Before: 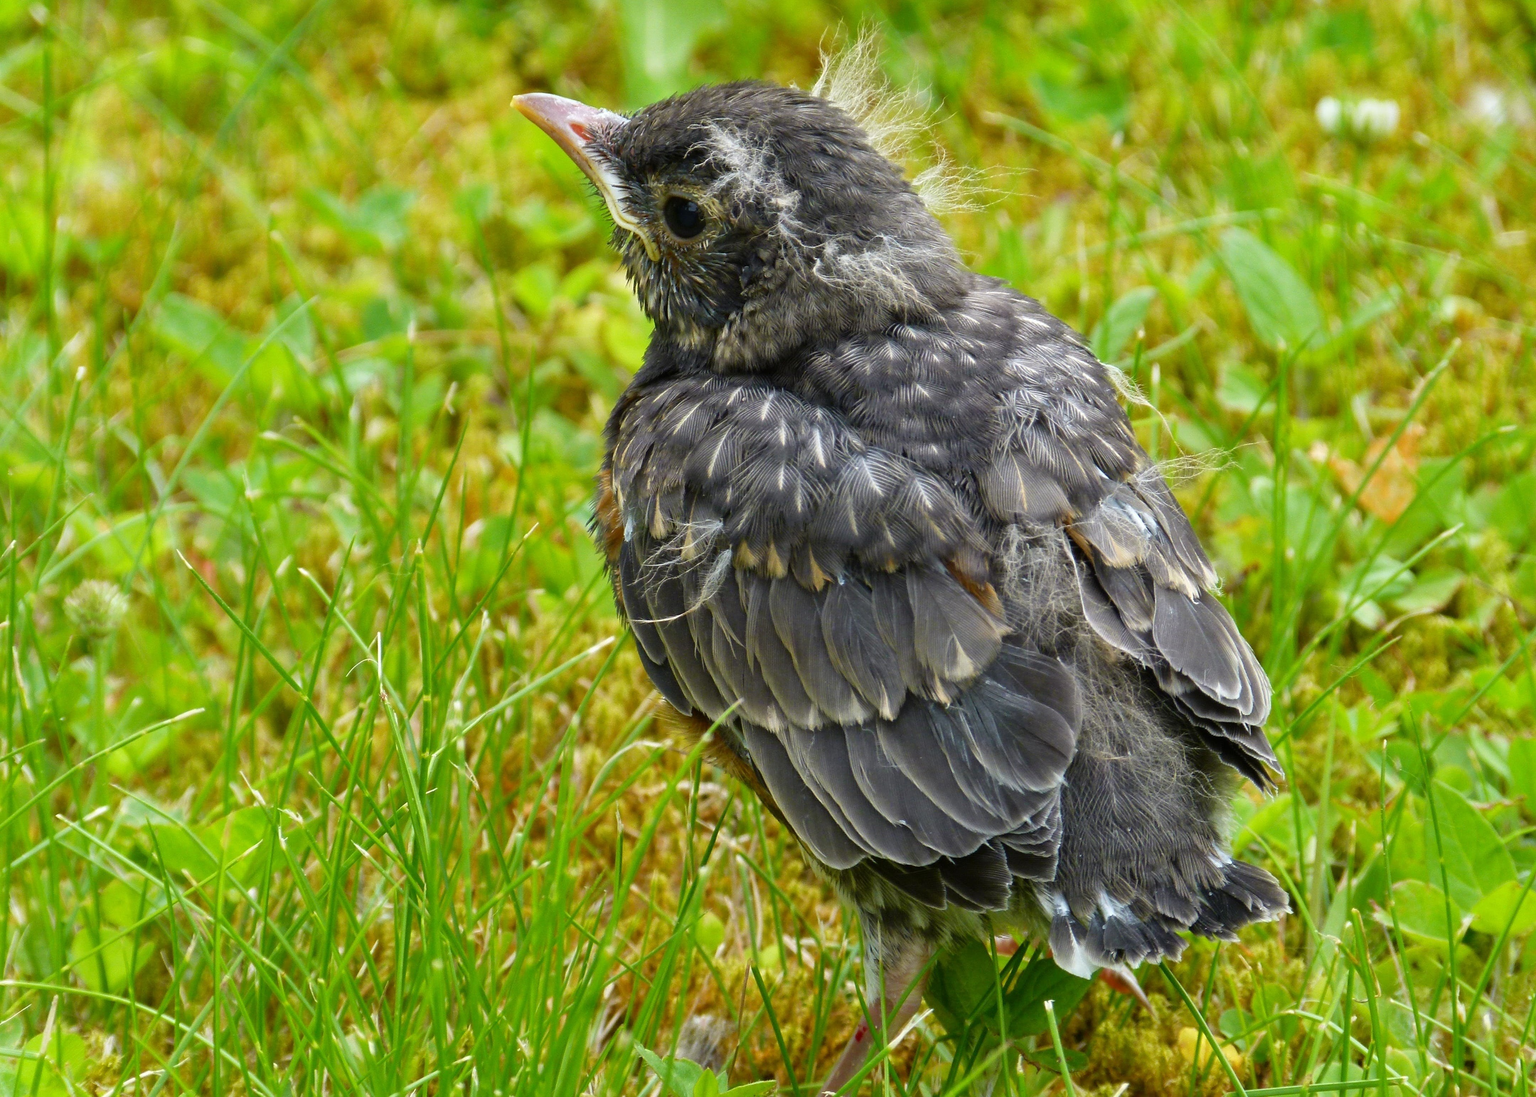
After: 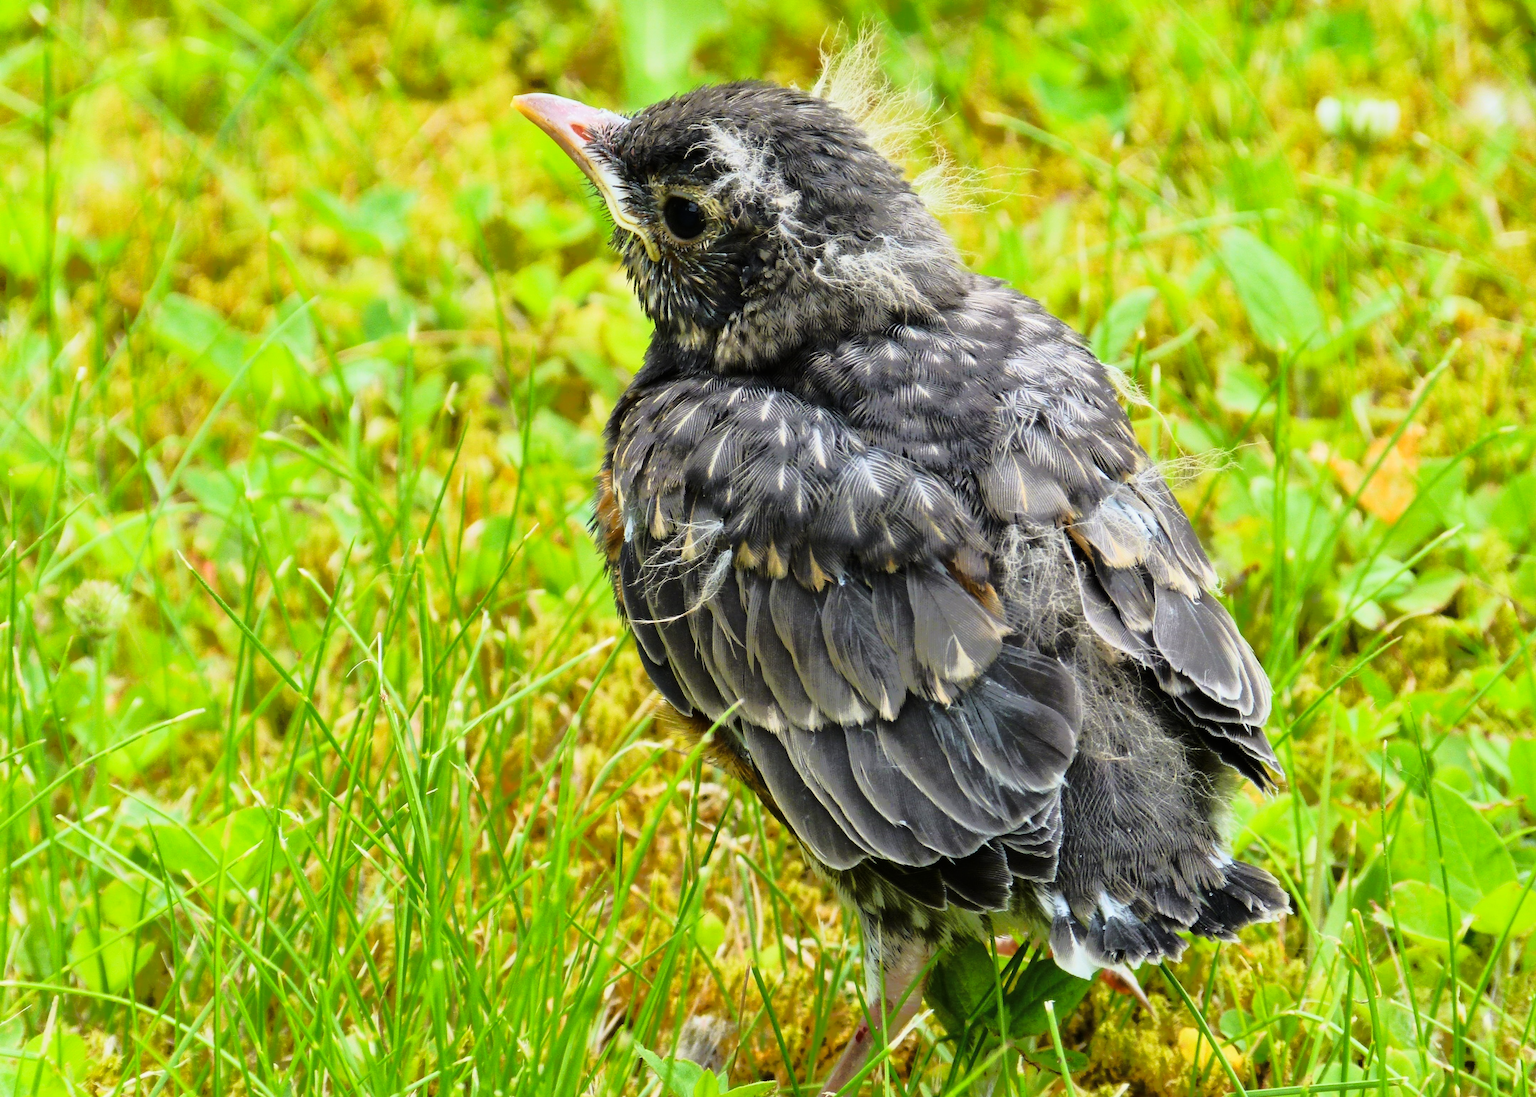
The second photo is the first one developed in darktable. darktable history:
tone curve: curves: ch0 [(0, 0) (0.081, 0.033) (0.192, 0.124) (0.283, 0.238) (0.407, 0.476) (0.495, 0.521) (0.661, 0.756) (0.788, 0.87) (1, 0.951)]; ch1 [(0, 0) (0.161, 0.092) (0.35, 0.33) (0.392, 0.392) (0.427, 0.426) (0.479, 0.472) (0.505, 0.497) (0.521, 0.524) (0.567, 0.56) (0.583, 0.592) (0.625, 0.627) (0.678, 0.733) (1, 1)]; ch2 [(0, 0) (0.346, 0.362) (0.404, 0.427) (0.502, 0.499) (0.531, 0.523) (0.544, 0.561) (0.58, 0.59) (0.629, 0.642) (0.717, 0.678) (1, 1)], color space Lab, linked channels, preserve colors none
exposure: exposure 0.194 EV, compensate highlight preservation false
